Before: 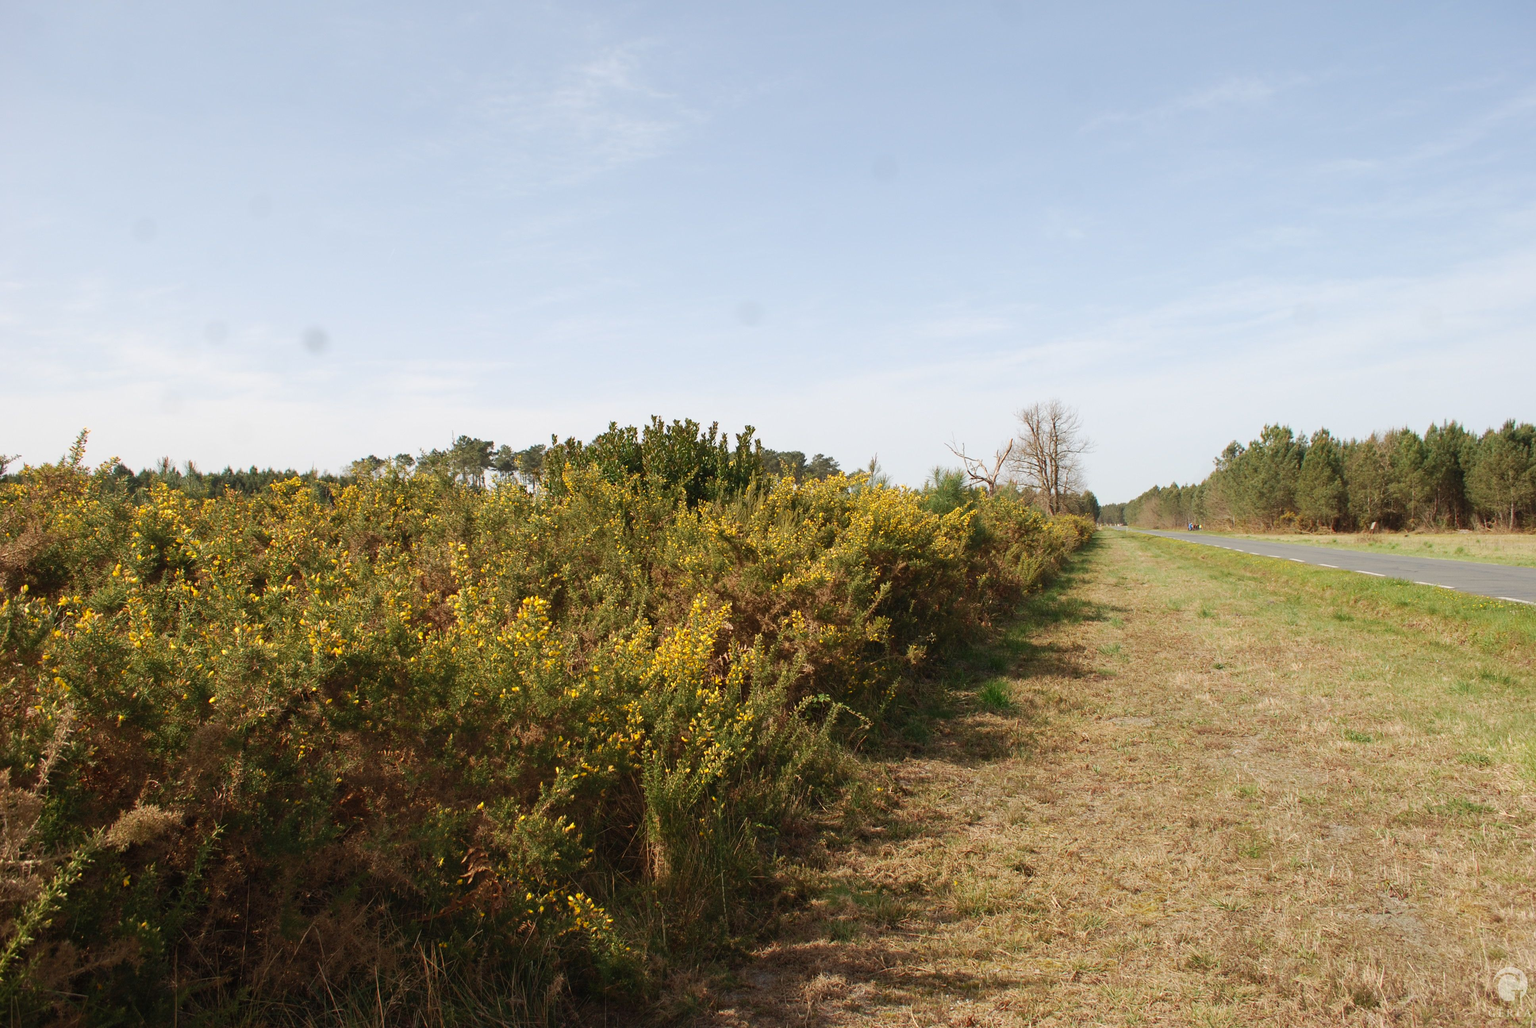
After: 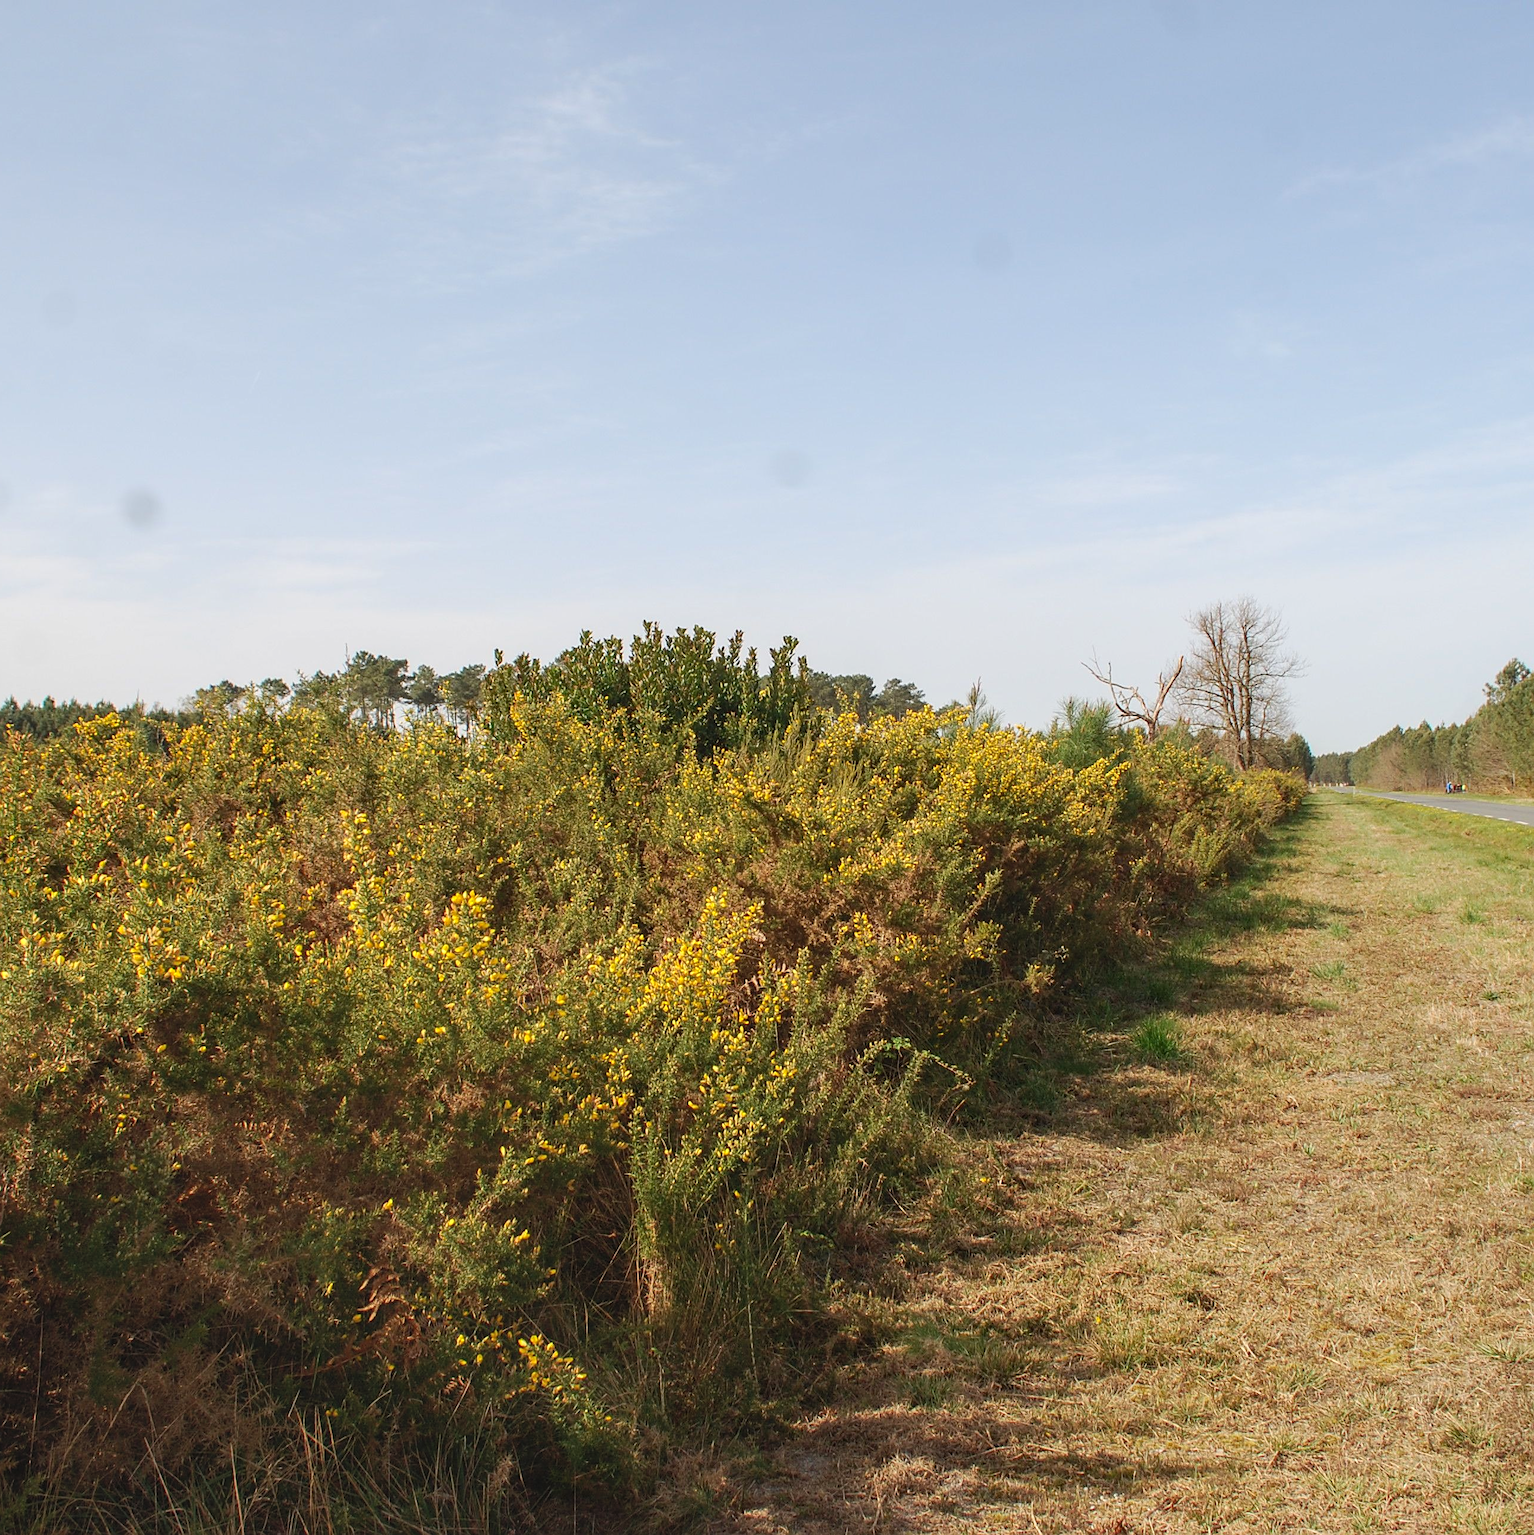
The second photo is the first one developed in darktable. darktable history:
sharpen: on, module defaults
crop and rotate: left 14.42%, right 18.732%
contrast brightness saturation: contrast -0.1, brightness 0.042, saturation 0.076
local contrast: detail 130%
